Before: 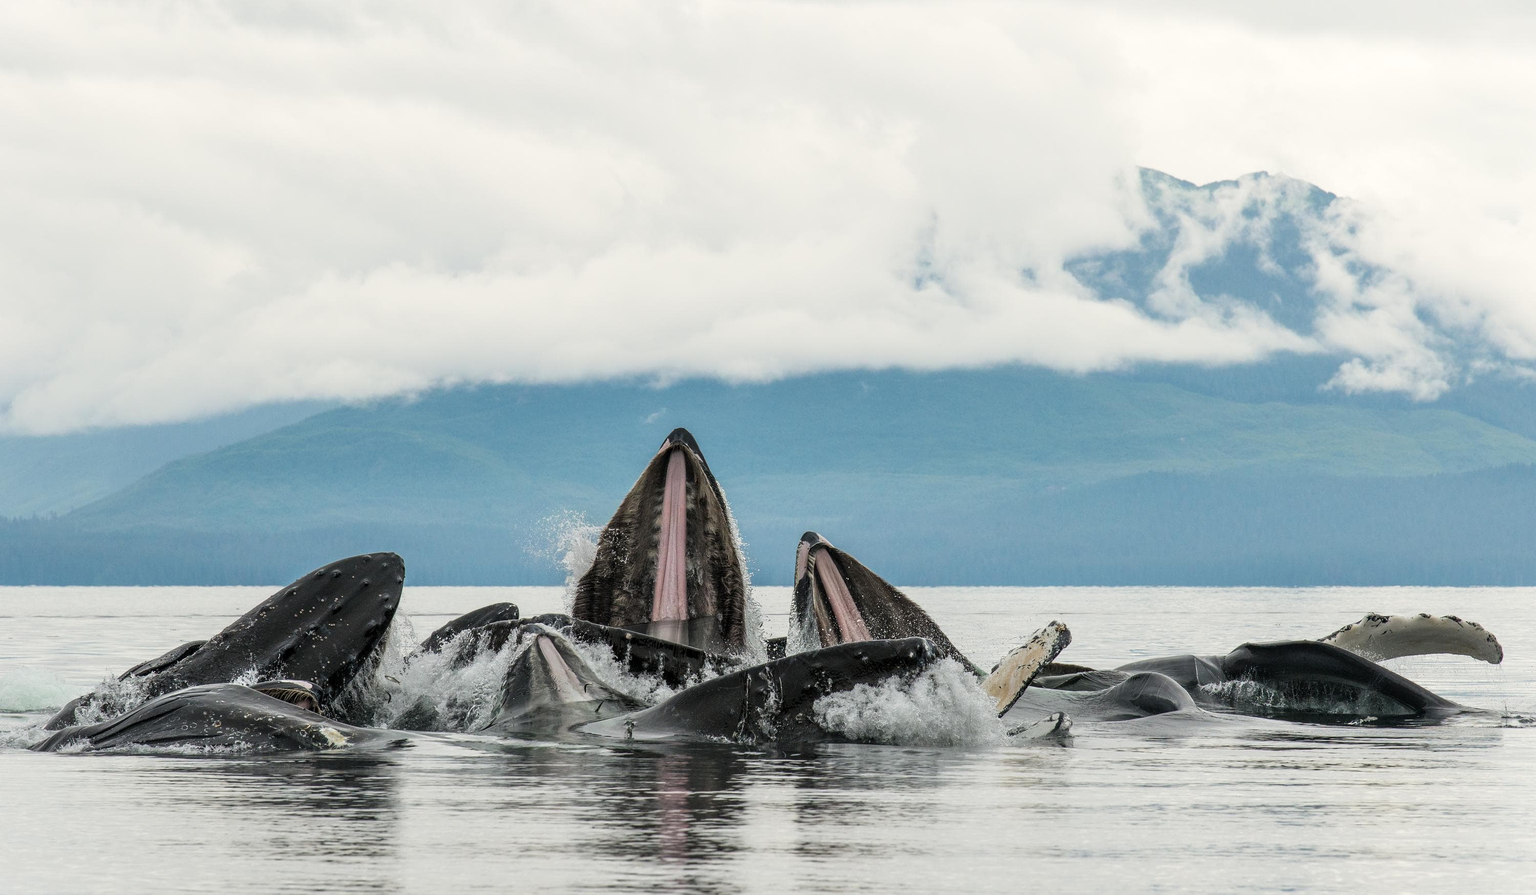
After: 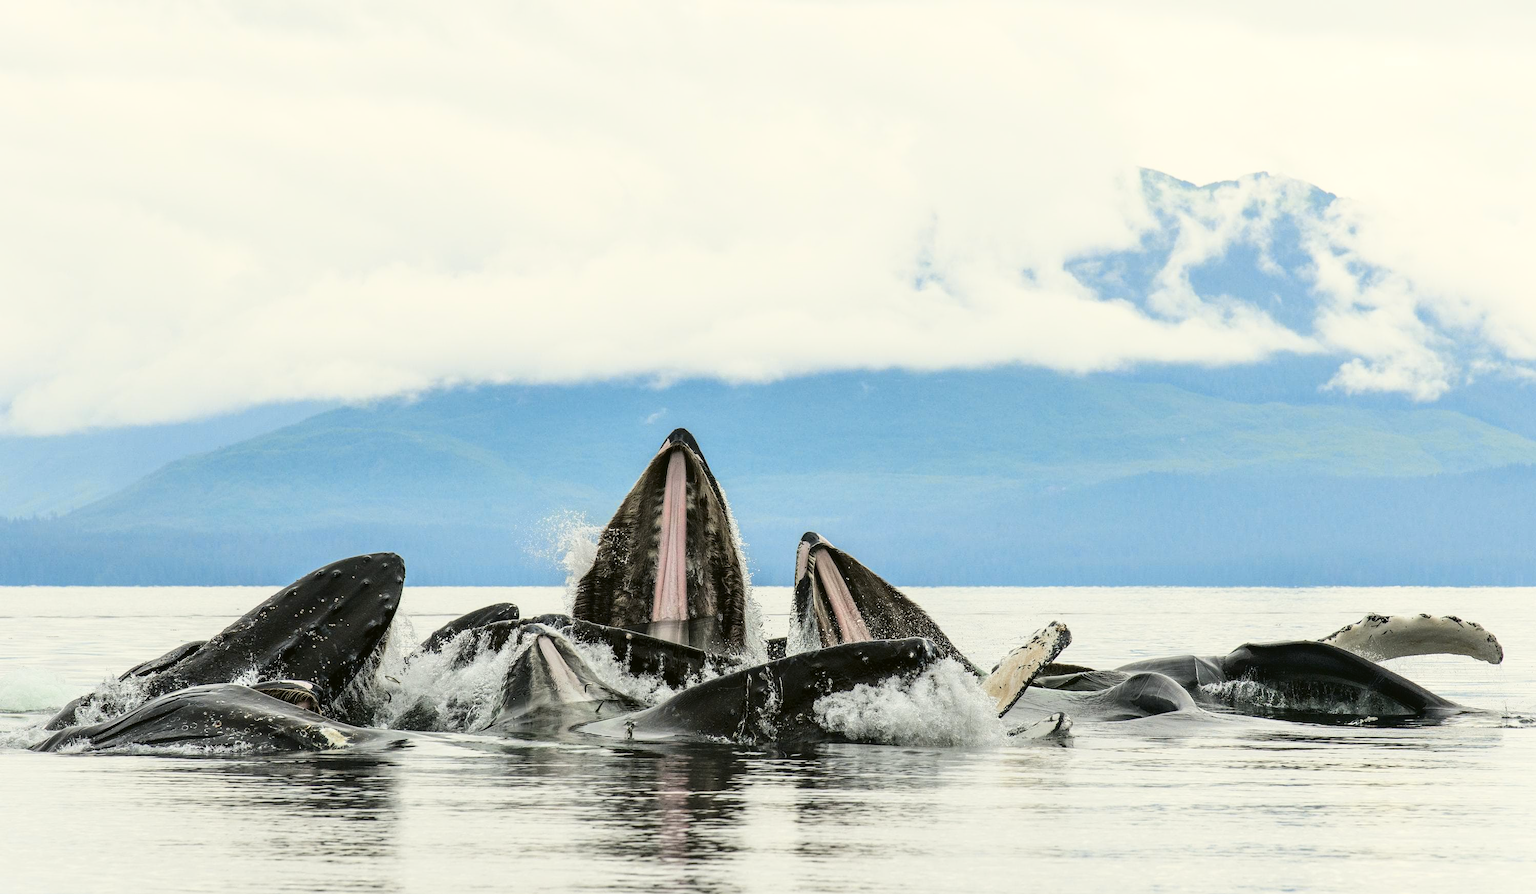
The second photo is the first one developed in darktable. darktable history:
tone curve: curves: ch0 [(0, 0.023) (0.087, 0.065) (0.184, 0.168) (0.45, 0.54) (0.57, 0.683) (0.722, 0.825) (0.877, 0.948) (1, 1)]; ch1 [(0, 0) (0.388, 0.369) (0.447, 0.447) (0.505, 0.5) (0.534, 0.528) (0.573, 0.583) (0.663, 0.68) (1, 1)]; ch2 [(0, 0) (0.314, 0.223) (0.427, 0.405) (0.492, 0.505) (0.531, 0.55) (0.589, 0.599) (1, 1)], color space Lab, independent channels, preserve colors none
